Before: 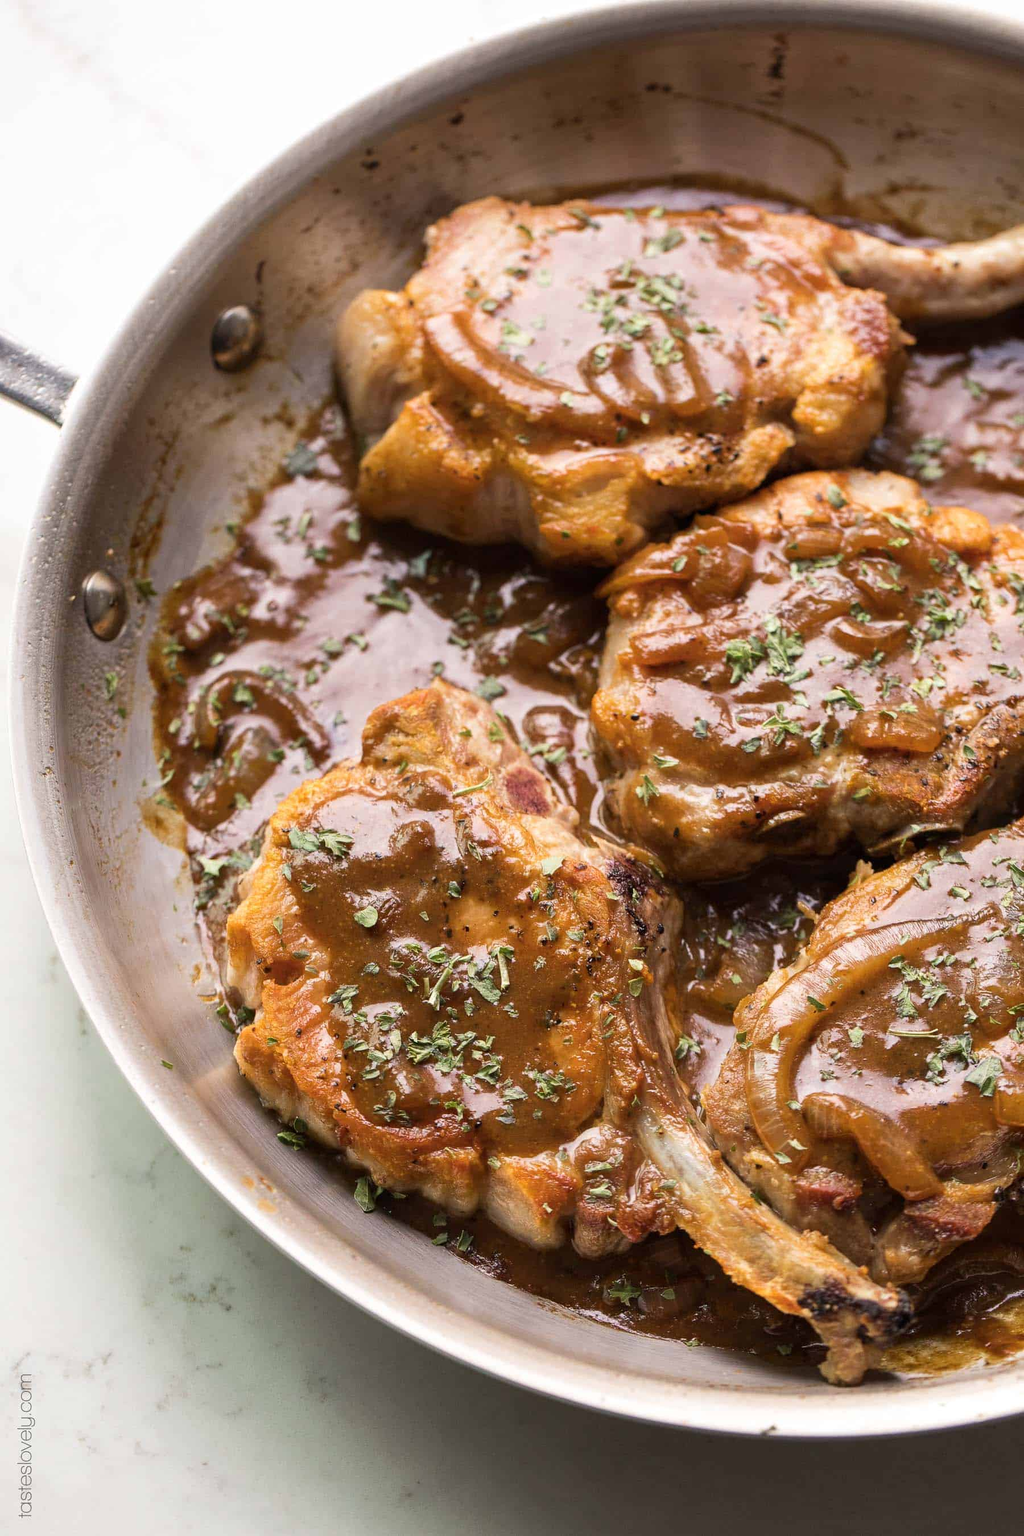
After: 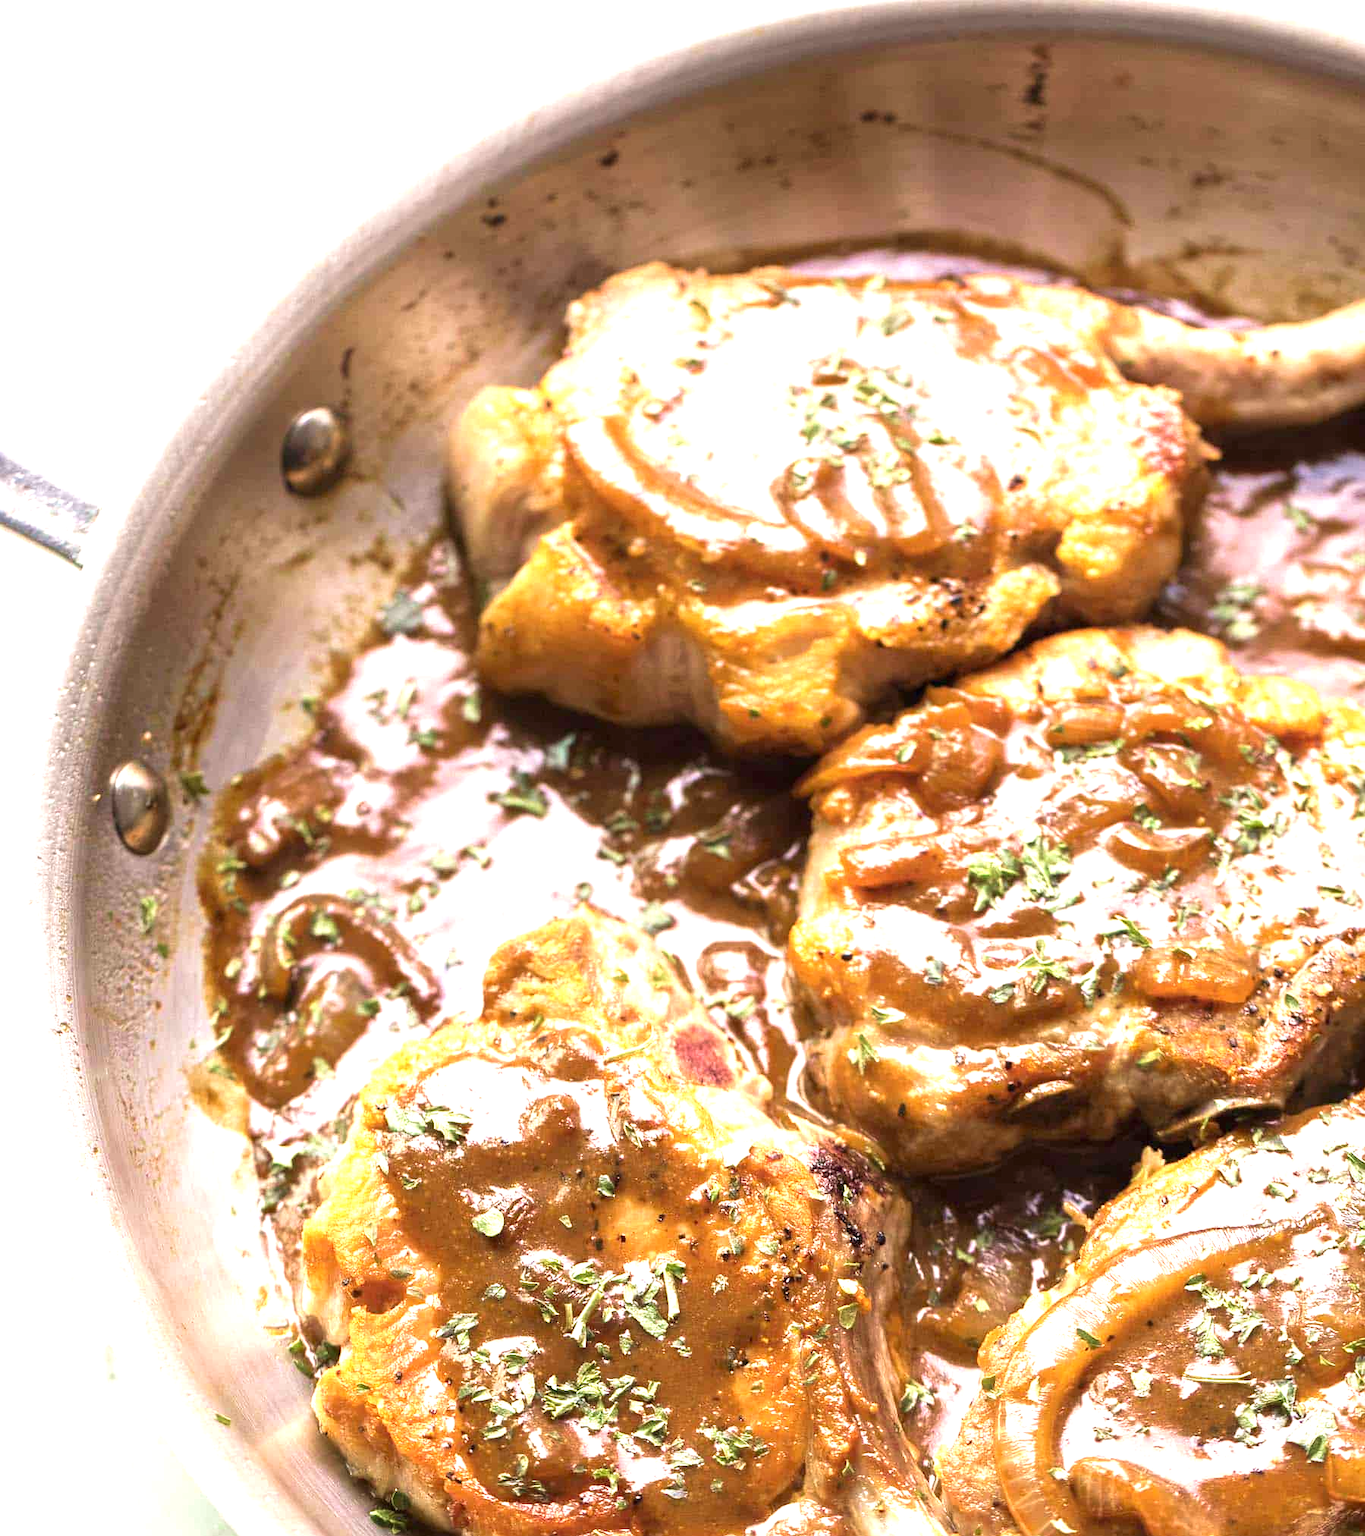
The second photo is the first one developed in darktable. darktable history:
exposure: black level correction 0, exposure 1.2 EV, compensate highlight preservation false
velvia: on, module defaults
crop: bottom 24.981%
